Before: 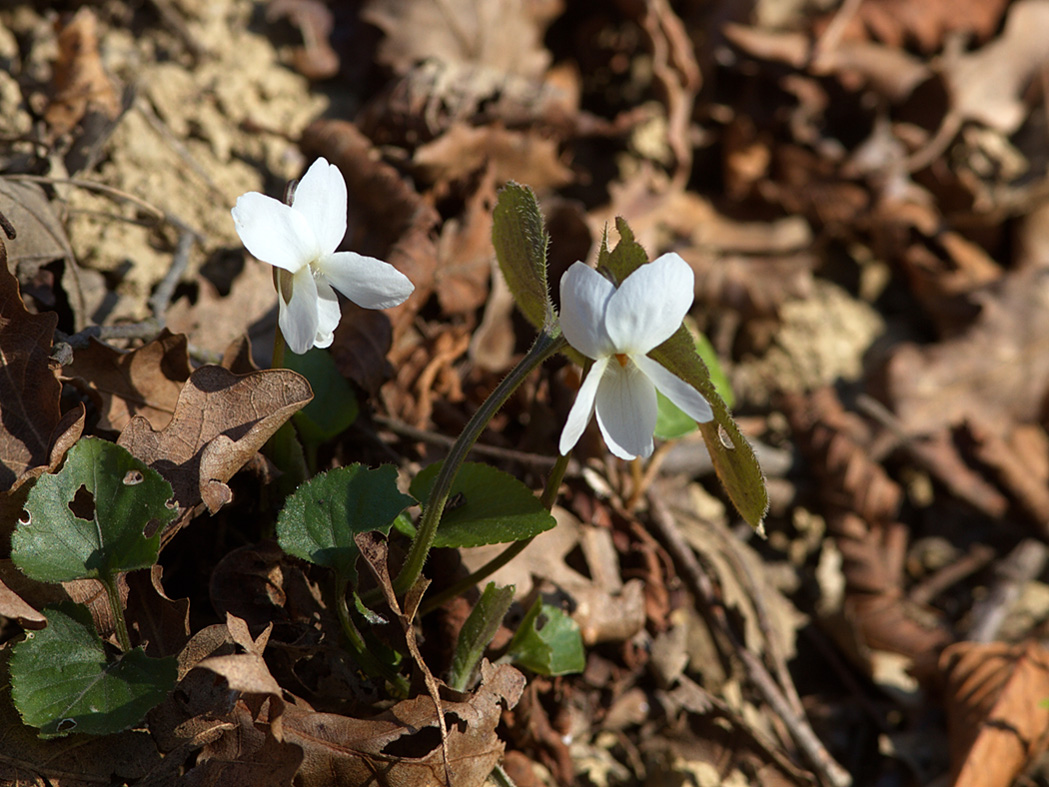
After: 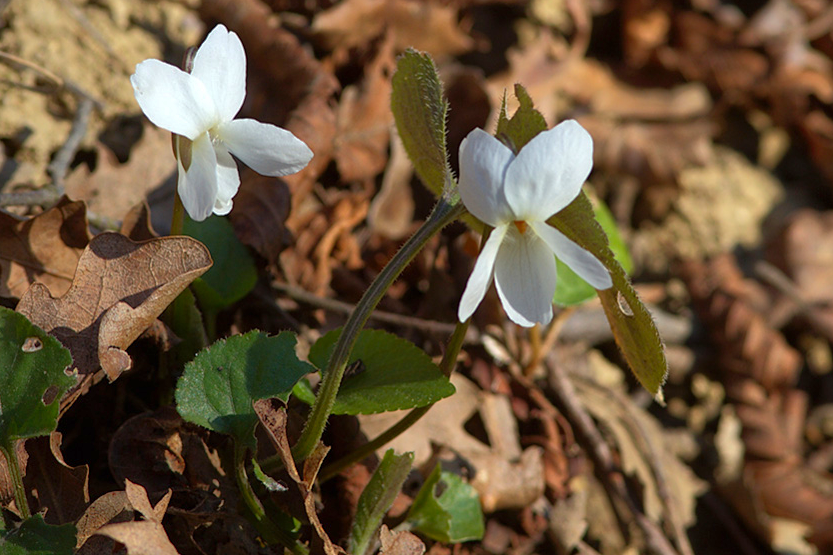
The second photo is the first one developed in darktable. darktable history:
contrast brightness saturation: contrast 0.042, saturation 0.152
shadows and highlights: on, module defaults
crop: left 9.638%, top 16.98%, right 10.883%, bottom 12.4%
tone curve: curves: ch0 [(0, 0) (0.003, 0.003) (0.011, 0.011) (0.025, 0.025) (0.044, 0.044) (0.069, 0.068) (0.1, 0.098) (0.136, 0.134) (0.177, 0.175) (0.224, 0.221) (0.277, 0.273) (0.335, 0.33) (0.399, 0.393) (0.468, 0.461) (0.543, 0.546) (0.623, 0.625) (0.709, 0.711) (0.801, 0.802) (0.898, 0.898) (1, 1)], color space Lab, linked channels, preserve colors none
